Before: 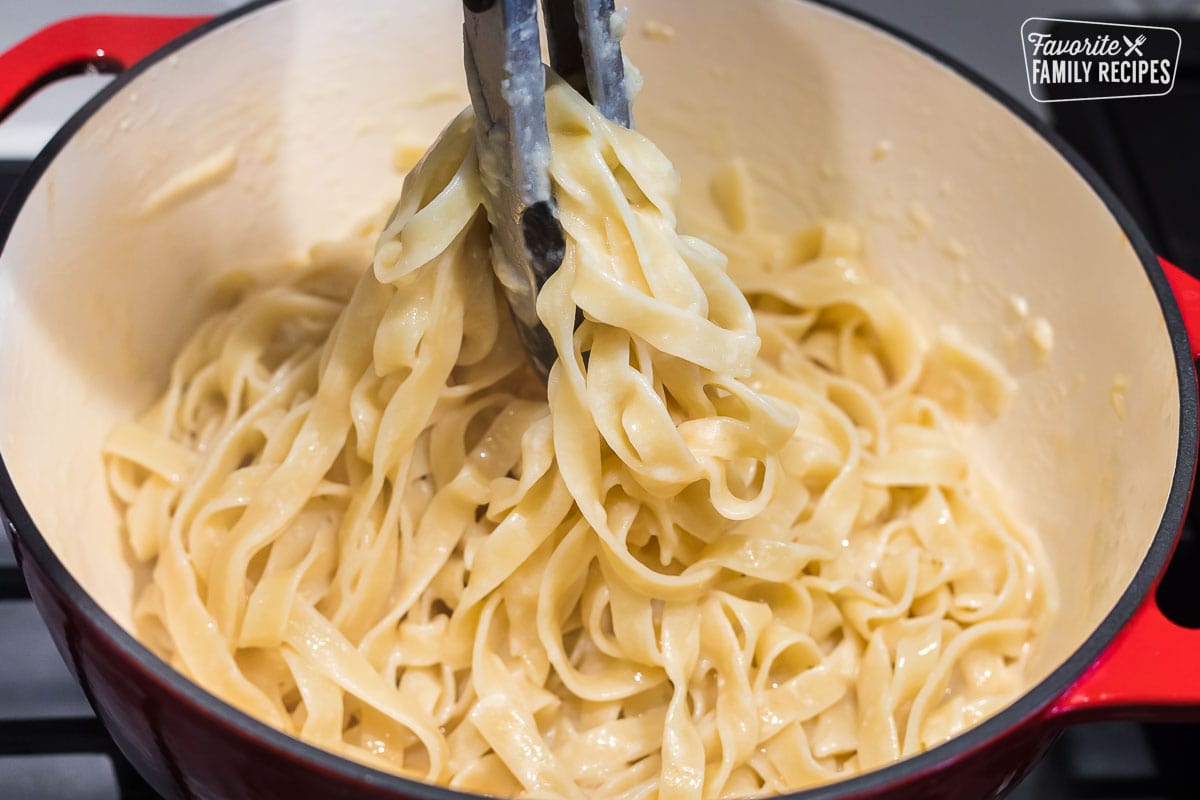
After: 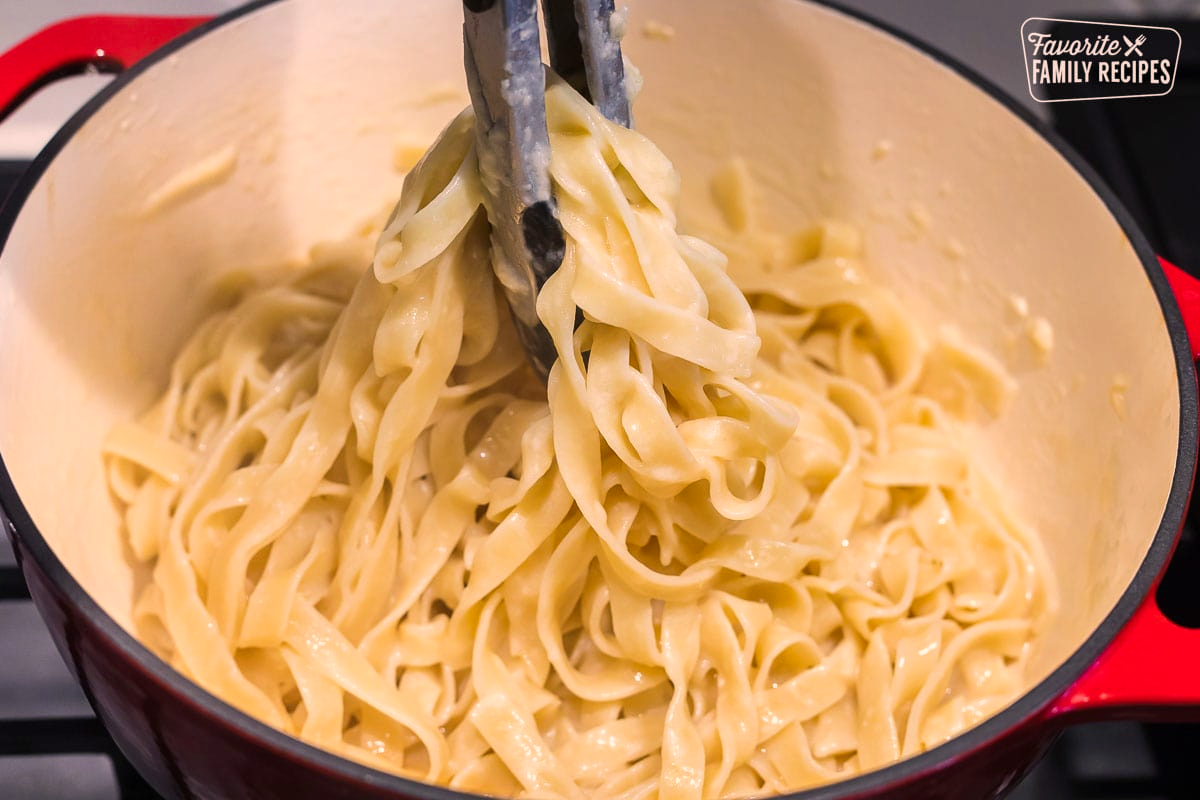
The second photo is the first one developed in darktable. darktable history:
color correction: highlights a* 11.53, highlights b* 11.91
